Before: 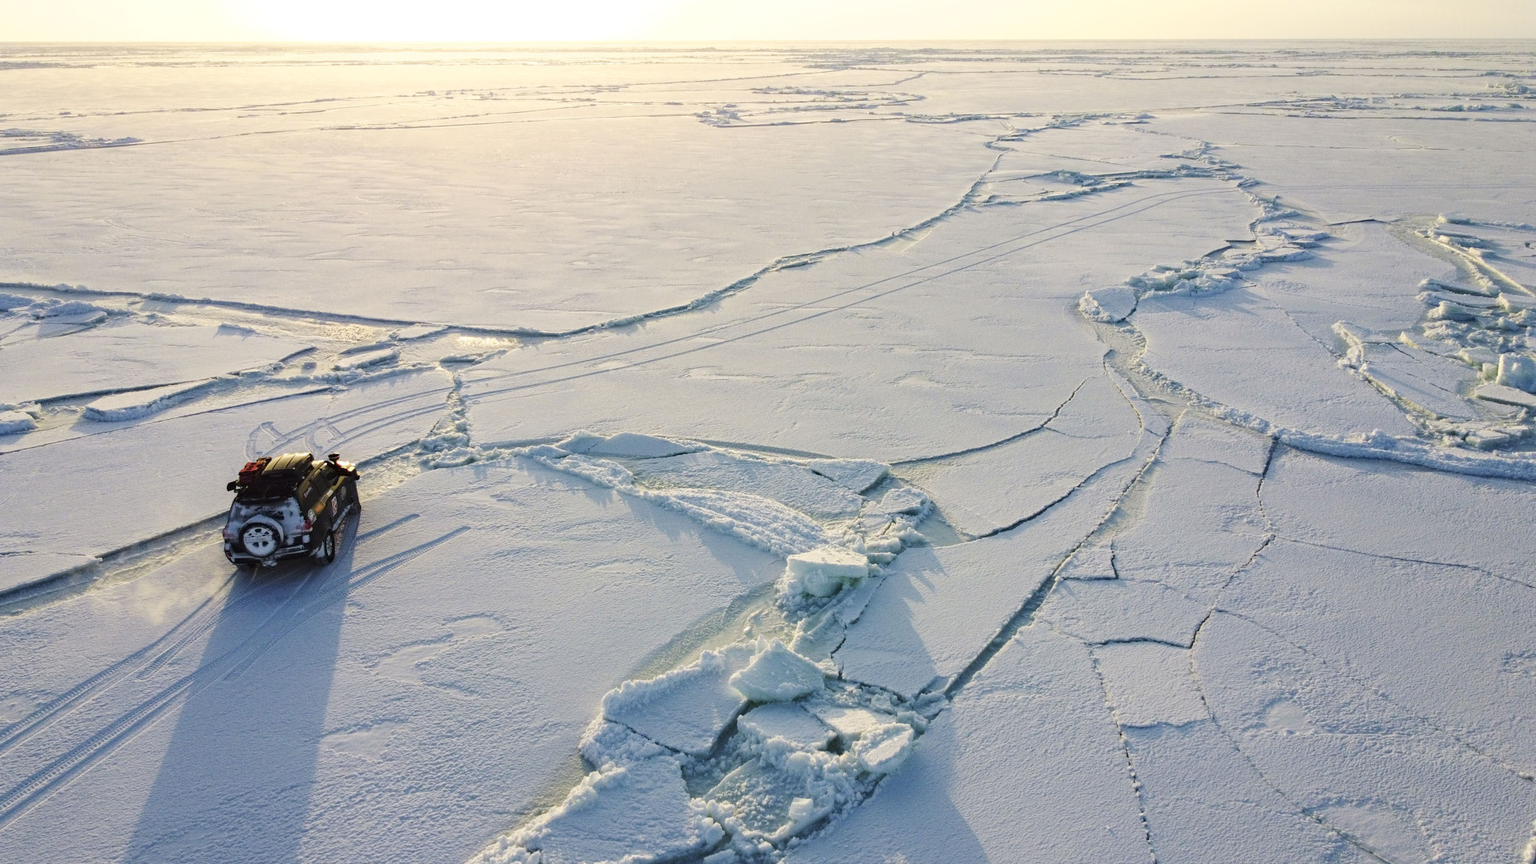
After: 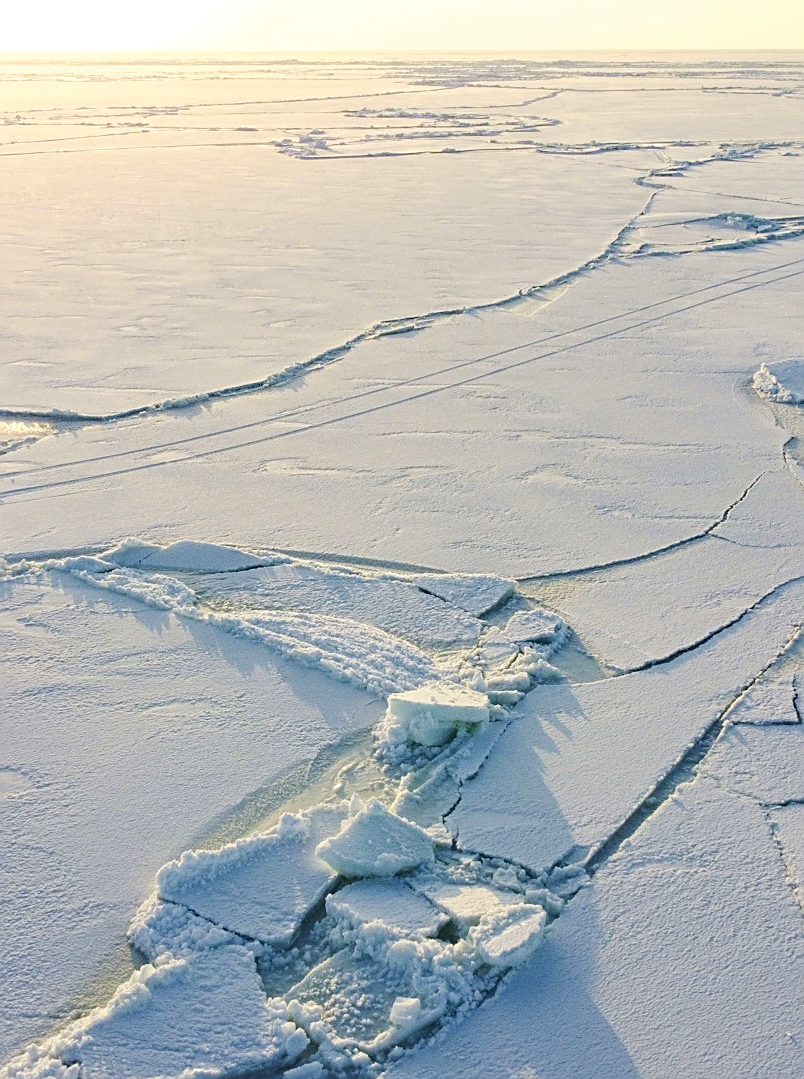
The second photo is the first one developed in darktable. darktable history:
contrast brightness saturation: contrast 0.083, saturation 0.199
crop: left 31.073%, right 27.048%
sharpen: on, module defaults
